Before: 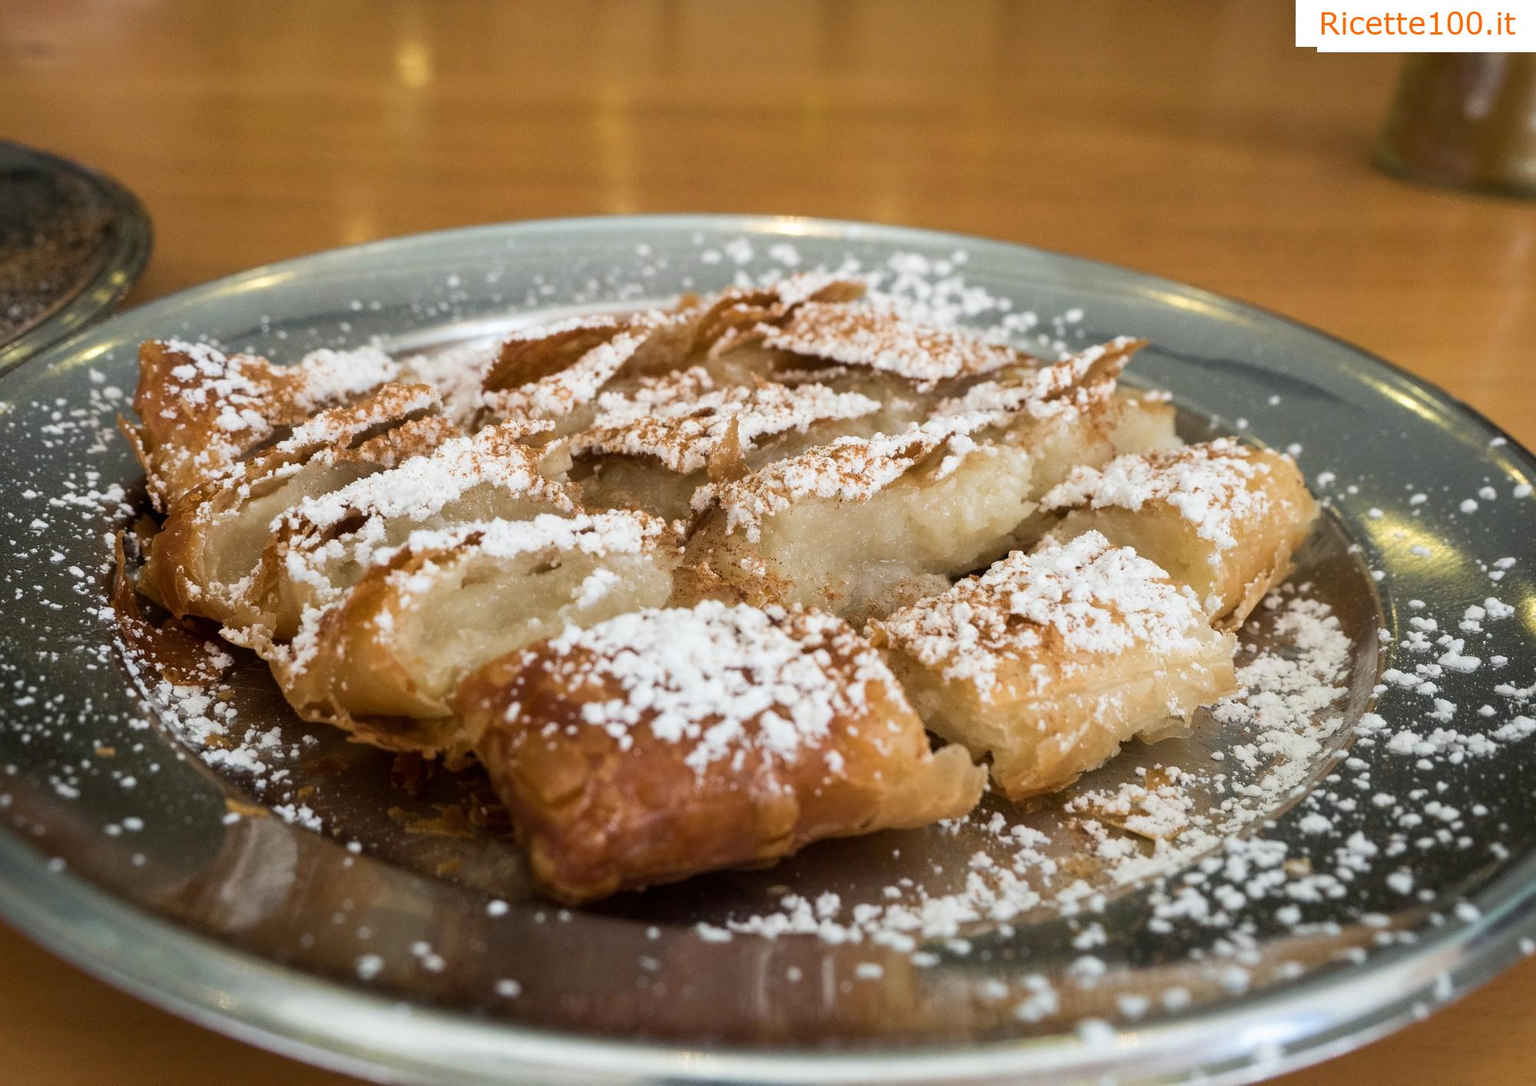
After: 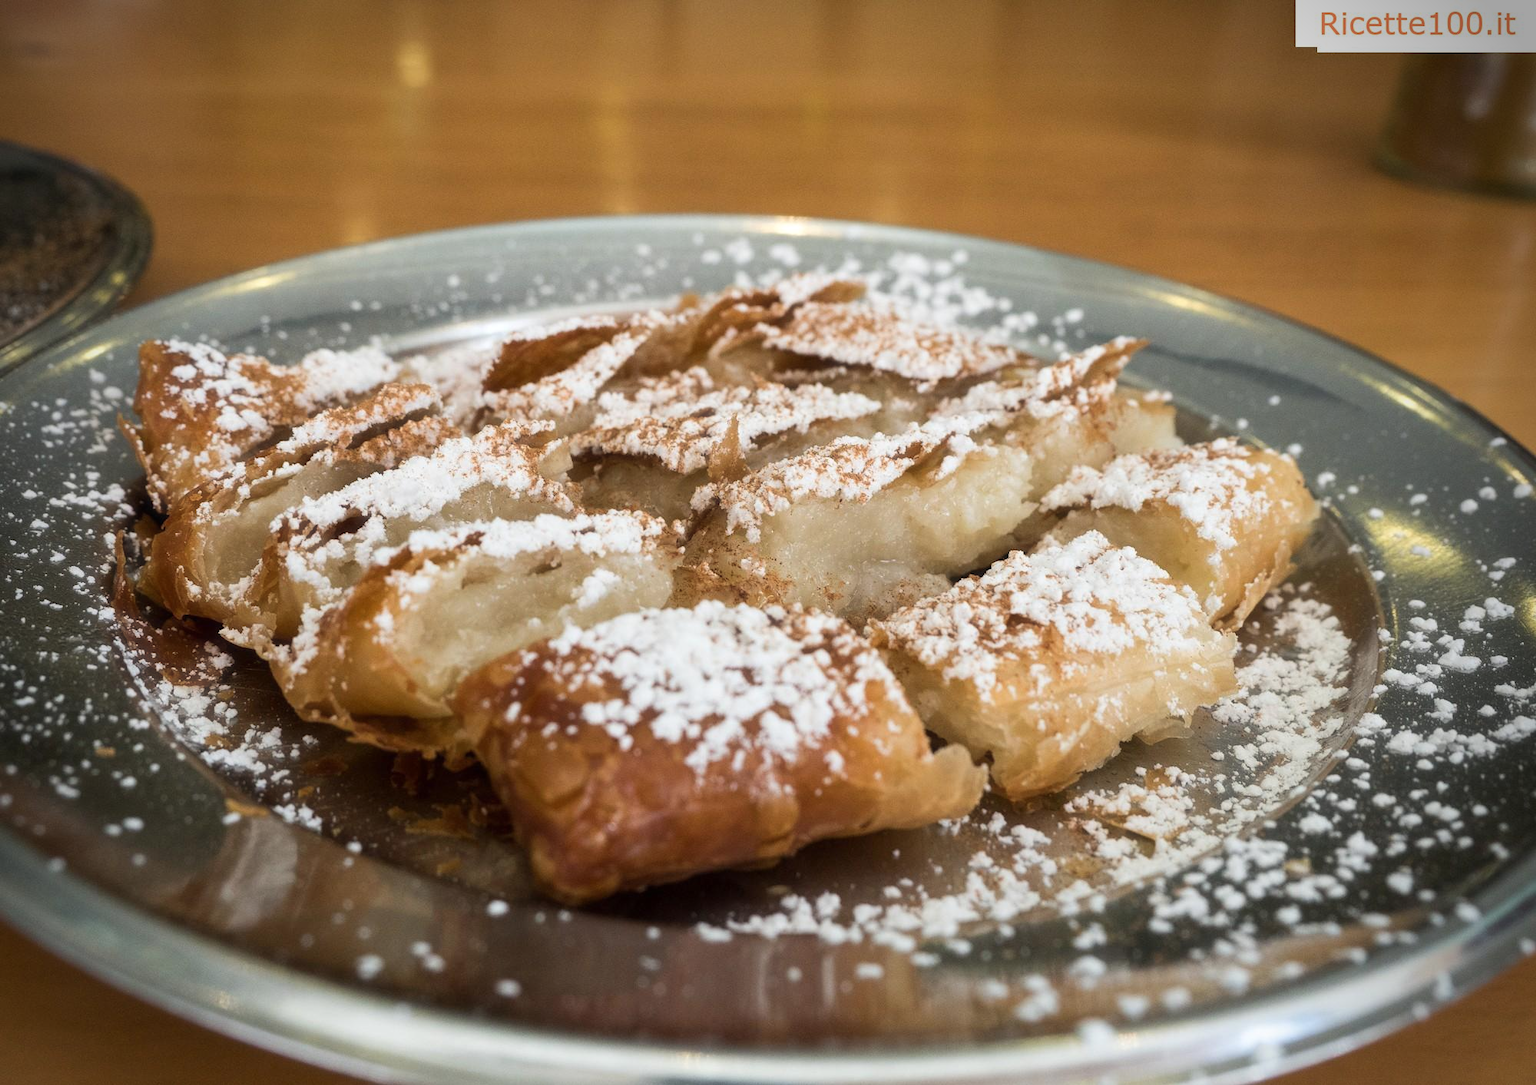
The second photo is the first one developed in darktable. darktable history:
tone equalizer: on, module defaults
vignetting: brightness -0.629, saturation -0.007, center (-0.028, 0.239)
haze removal: strength -0.1, adaptive false
